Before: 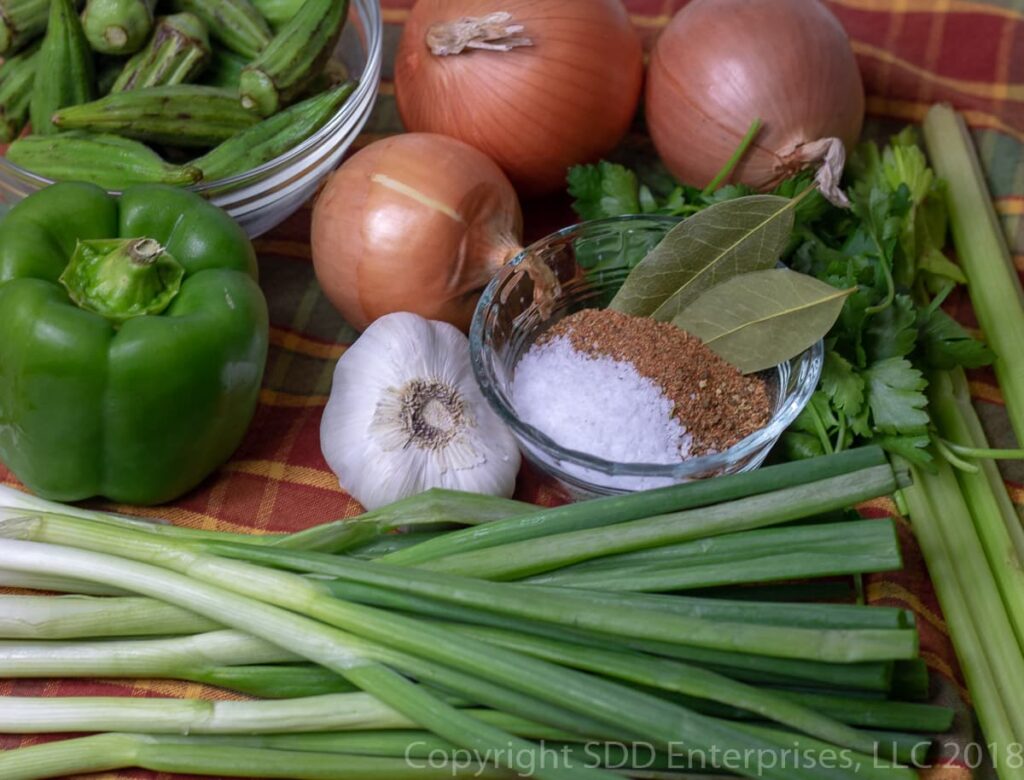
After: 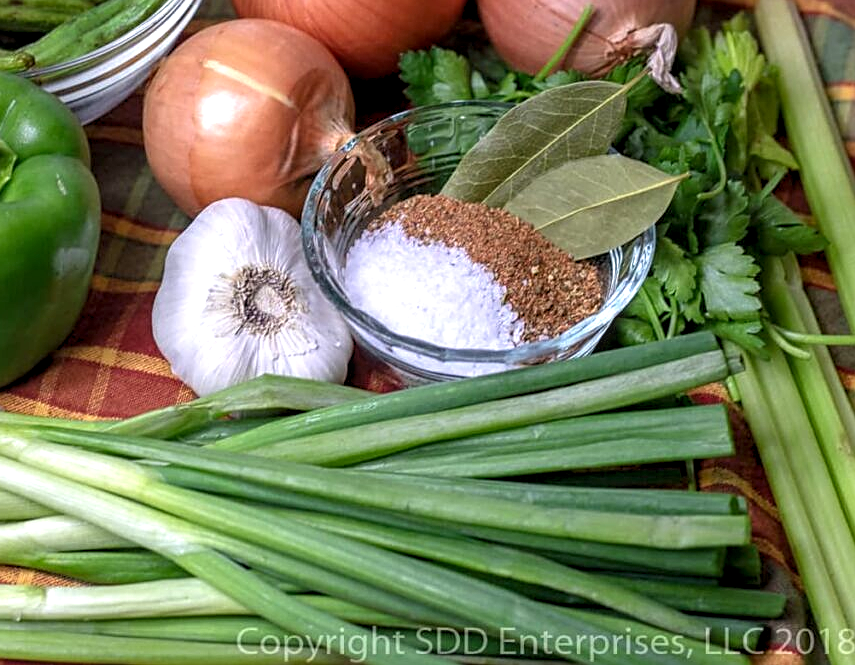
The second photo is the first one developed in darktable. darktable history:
tone equalizer: on, module defaults
local contrast: on, module defaults
levels: levels [0.018, 0.493, 1]
crop: left 16.492%, top 14.705%
exposure: exposure 0.299 EV, compensate exposure bias true, compensate highlight preservation false
sharpen: on, module defaults
contrast equalizer: octaves 7, y [[0.6 ×6], [0.55 ×6], [0 ×6], [0 ×6], [0 ×6]], mix 0.158
